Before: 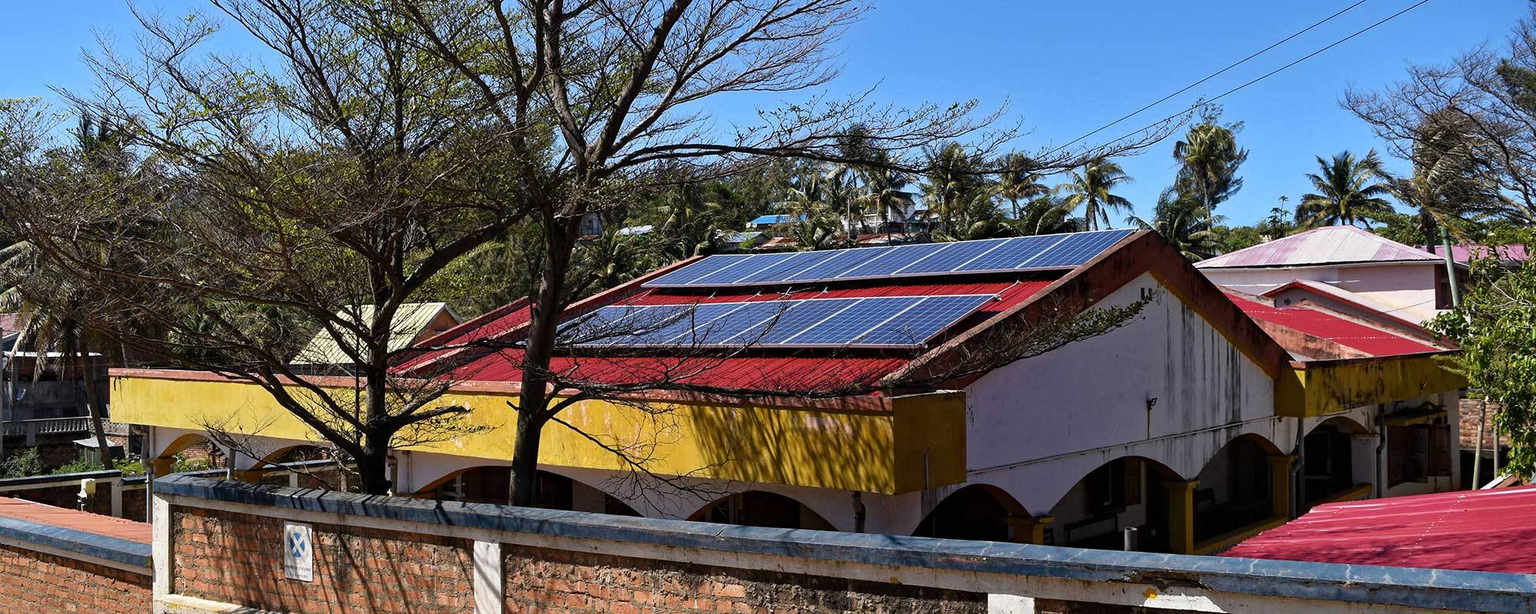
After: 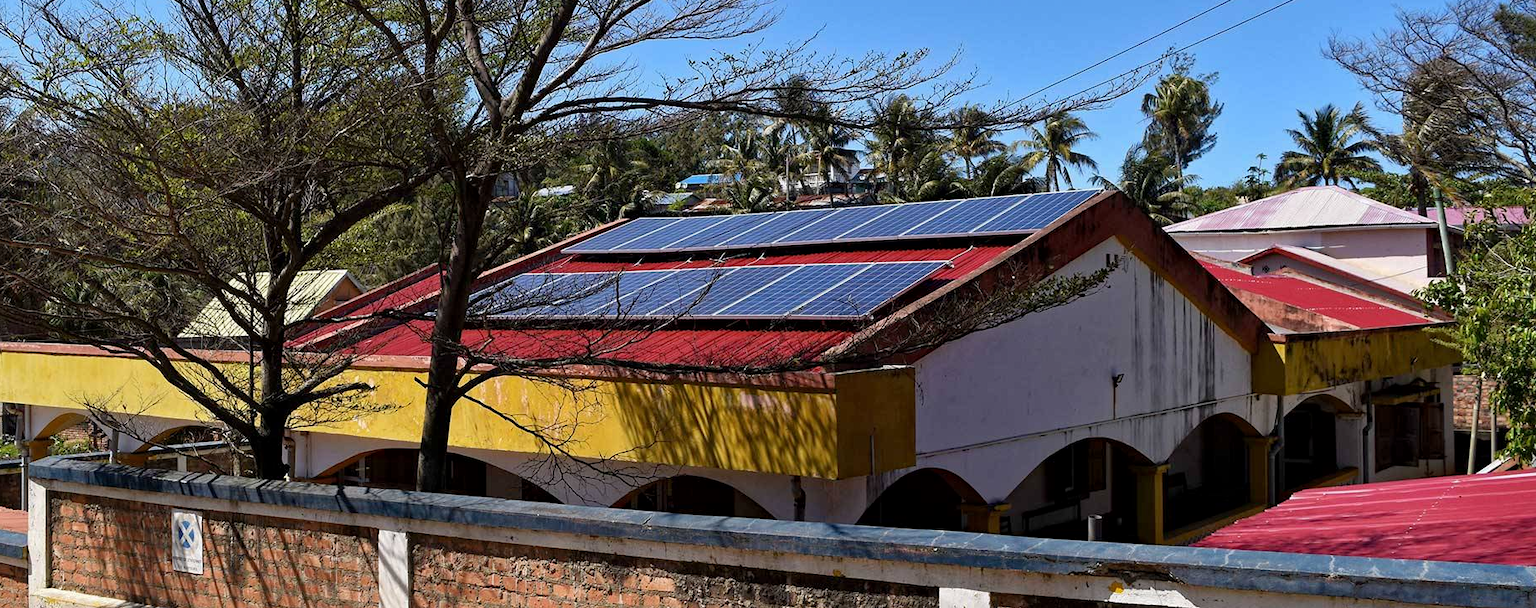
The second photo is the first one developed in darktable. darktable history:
crop and rotate: left 8.262%, top 9.226%
shadows and highlights: radius 125.46, shadows 21.19, highlights -21.19, low approximation 0.01
exposure: black level correction 0.001, compensate highlight preservation false
